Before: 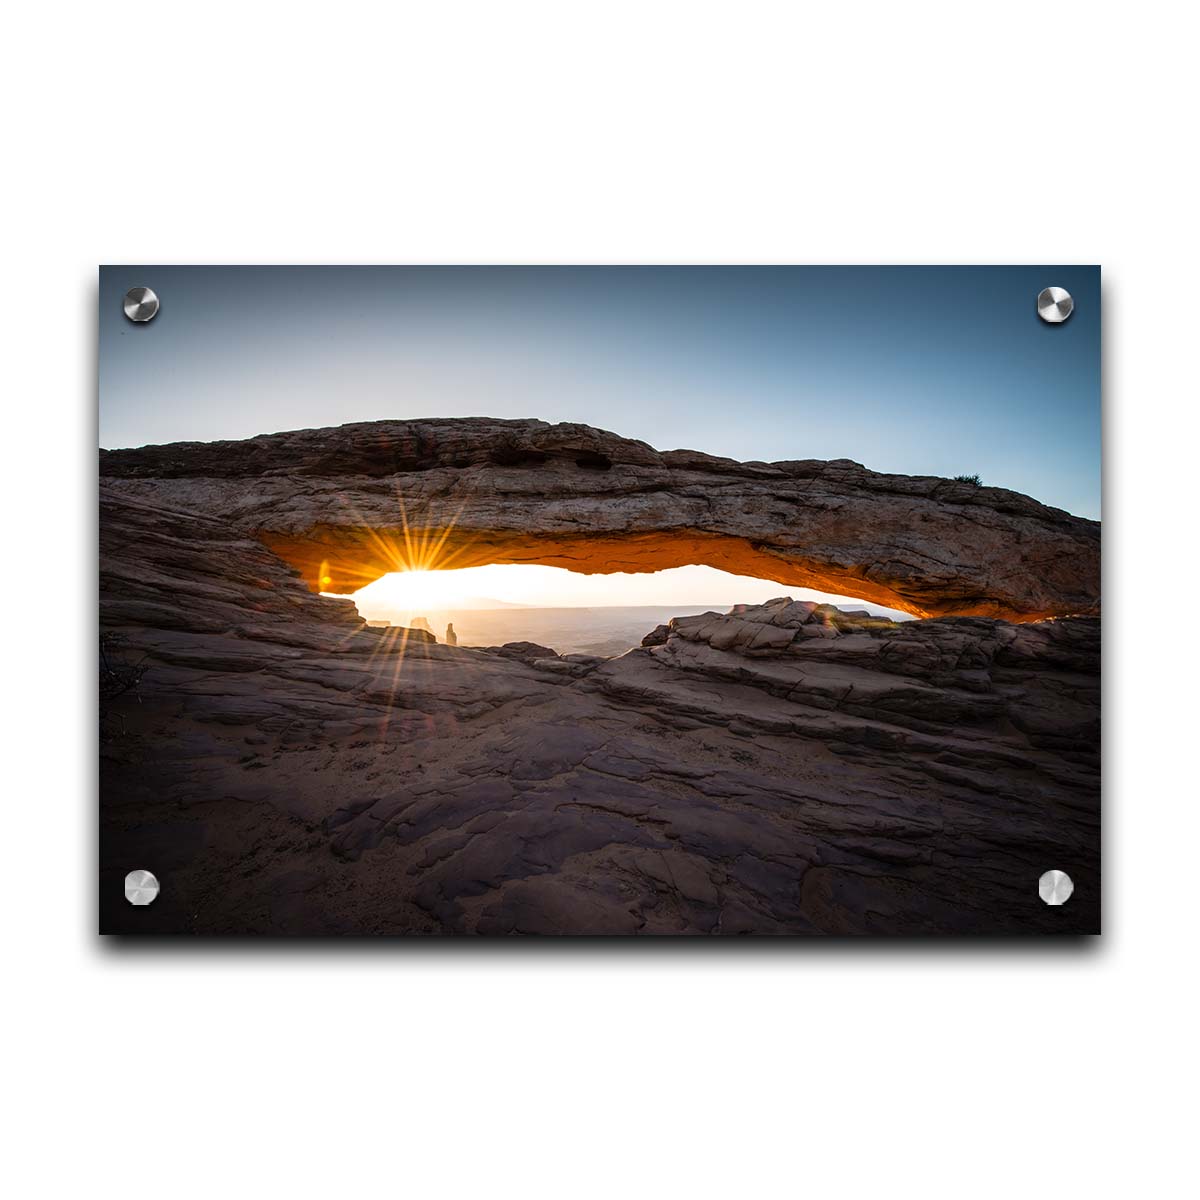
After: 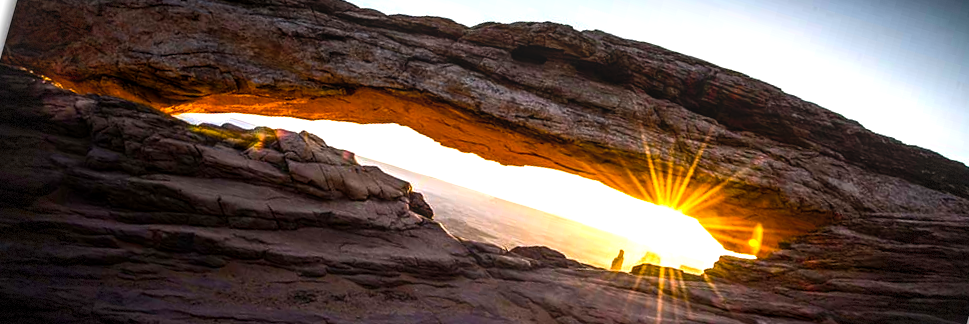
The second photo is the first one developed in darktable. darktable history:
vignetting: fall-off start 91%, fall-off radius 39.39%, brightness -0.182, saturation -0.3, width/height ratio 1.219, shape 1.3, dithering 8-bit output, unbound false
crop and rotate: angle 16.12°, top 30.835%, bottom 35.653%
color balance rgb: linear chroma grading › global chroma 9%, perceptual saturation grading › global saturation 36%, perceptual saturation grading › shadows 35%, perceptual brilliance grading › global brilliance 15%, perceptual brilliance grading › shadows -35%, global vibrance 15%
exposure: exposure 0.014 EV, compensate highlight preservation false
local contrast: on, module defaults
tone equalizer: -8 EV -0.417 EV, -7 EV -0.389 EV, -6 EV -0.333 EV, -5 EV -0.222 EV, -3 EV 0.222 EV, -2 EV 0.333 EV, -1 EV 0.389 EV, +0 EV 0.417 EV, edges refinement/feathering 500, mask exposure compensation -1.57 EV, preserve details no
